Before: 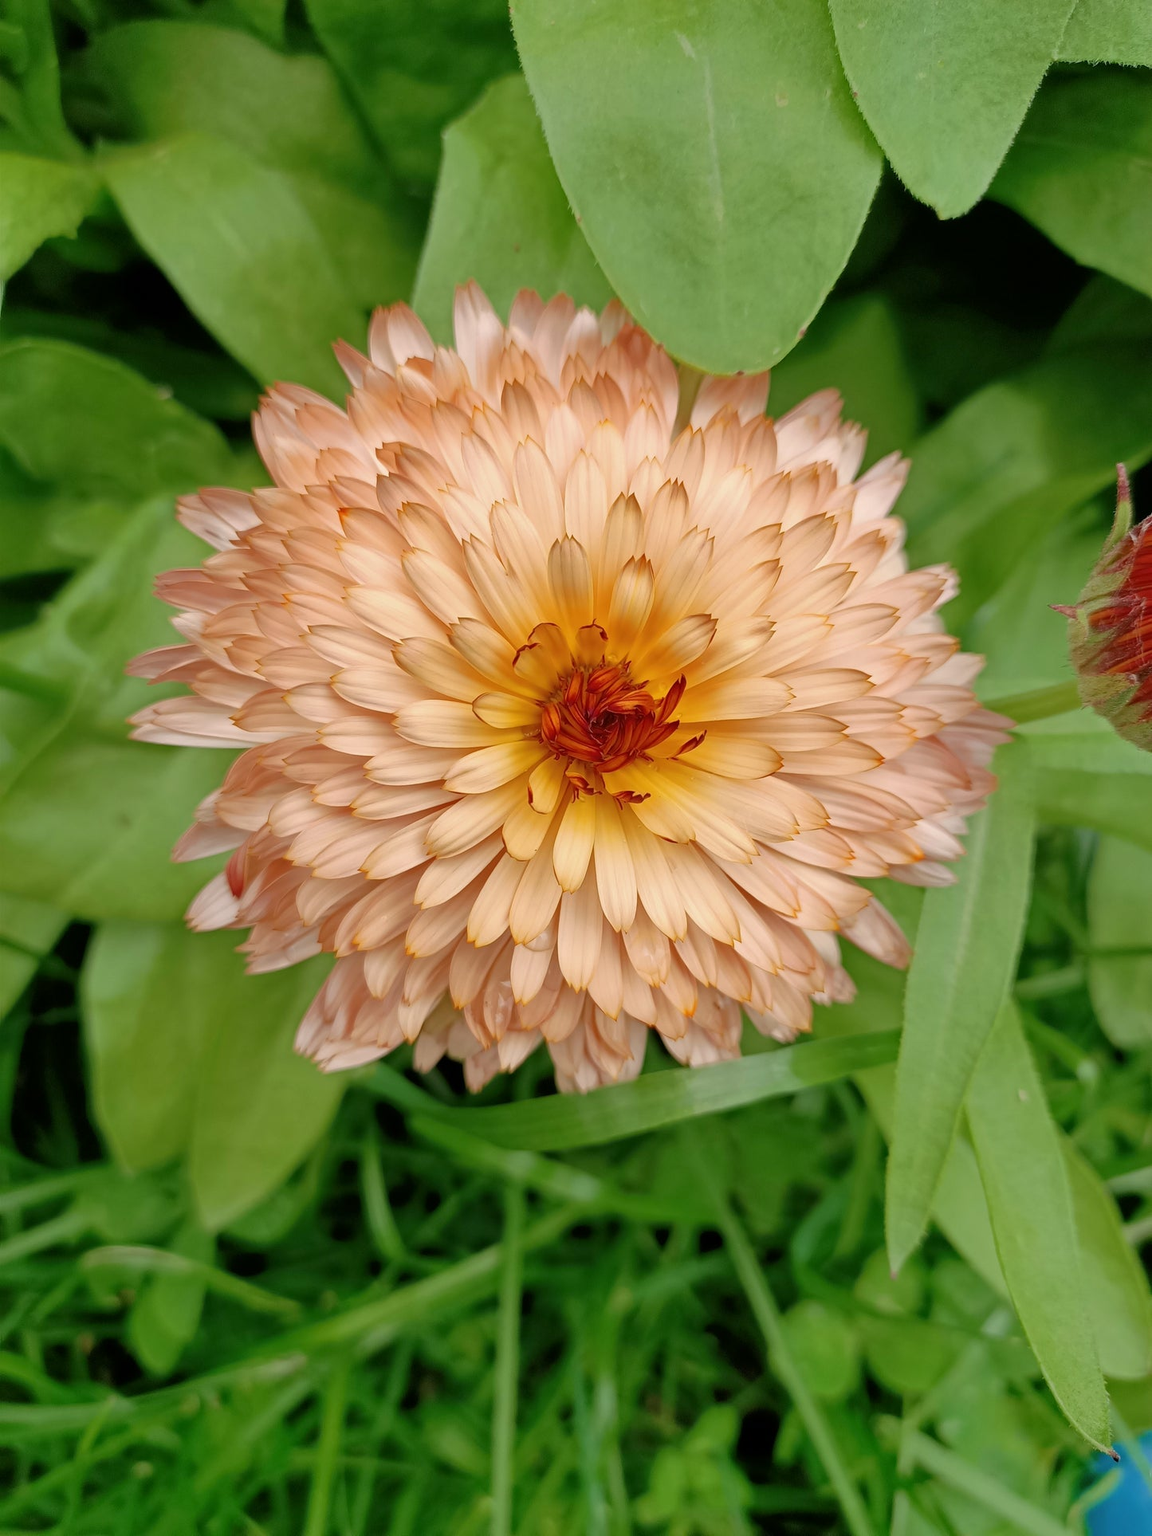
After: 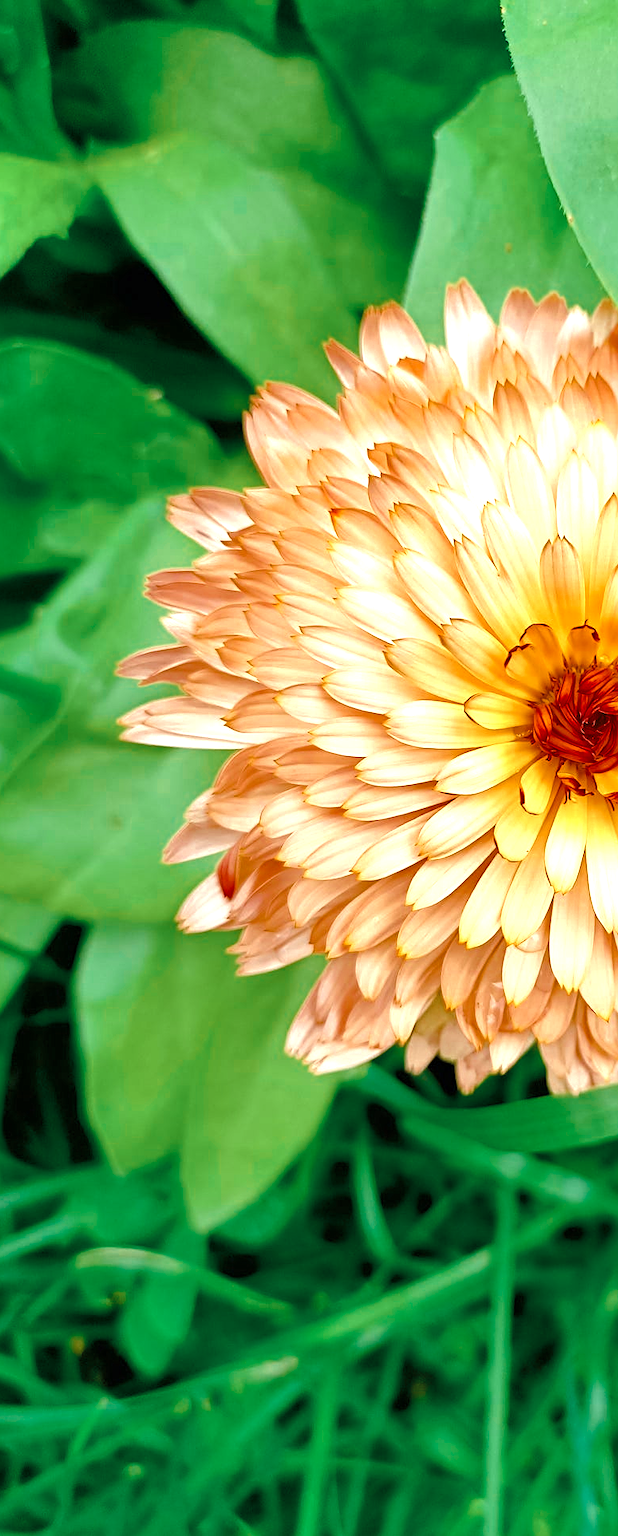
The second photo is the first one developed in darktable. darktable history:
color balance rgb: shadows lift › chroma 3.024%, shadows lift › hue 243.48°, power › luminance -9.138%, perceptual saturation grading › global saturation 40.113%, perceptual saturation grading › highlights -25.061%, perceptual saturation grading › mid-tones 34.375%, perceptual saturation grading › shadows 35.337%, global vibrance 20%
exposure: black level correction 0, exposure 1.469 EV, compensate exposure bias true, compensate highlight preservation false
color zones: curves: ch0 [(0, 0.5) (0.125, 0.4) (0.25, 0.5) (0.375, 0.4) (0.5, 0.4) (0.625, 0.35) (0.75, 0.35) (0.875, 0.5)]; ch1 [(0, 0.35) (0.125, 0.45) (0.25, 0.35) (0.375, 0.35) (0.5, 0.35) (0.625, 0.35) (0.75, 0.45) (0.875, 0.35)]; ch2 [(0, 0.6) (0.125, 0.5) (0.25, 0.5) (0.375, 0.6) (0.5, 0.6) (0.625, 0.5) (0.75, 0.5) (0.875, 0.5)]
sharpen: amount 0.565
crop: left 0.789%, right 45.531%, bottom 0.089%
